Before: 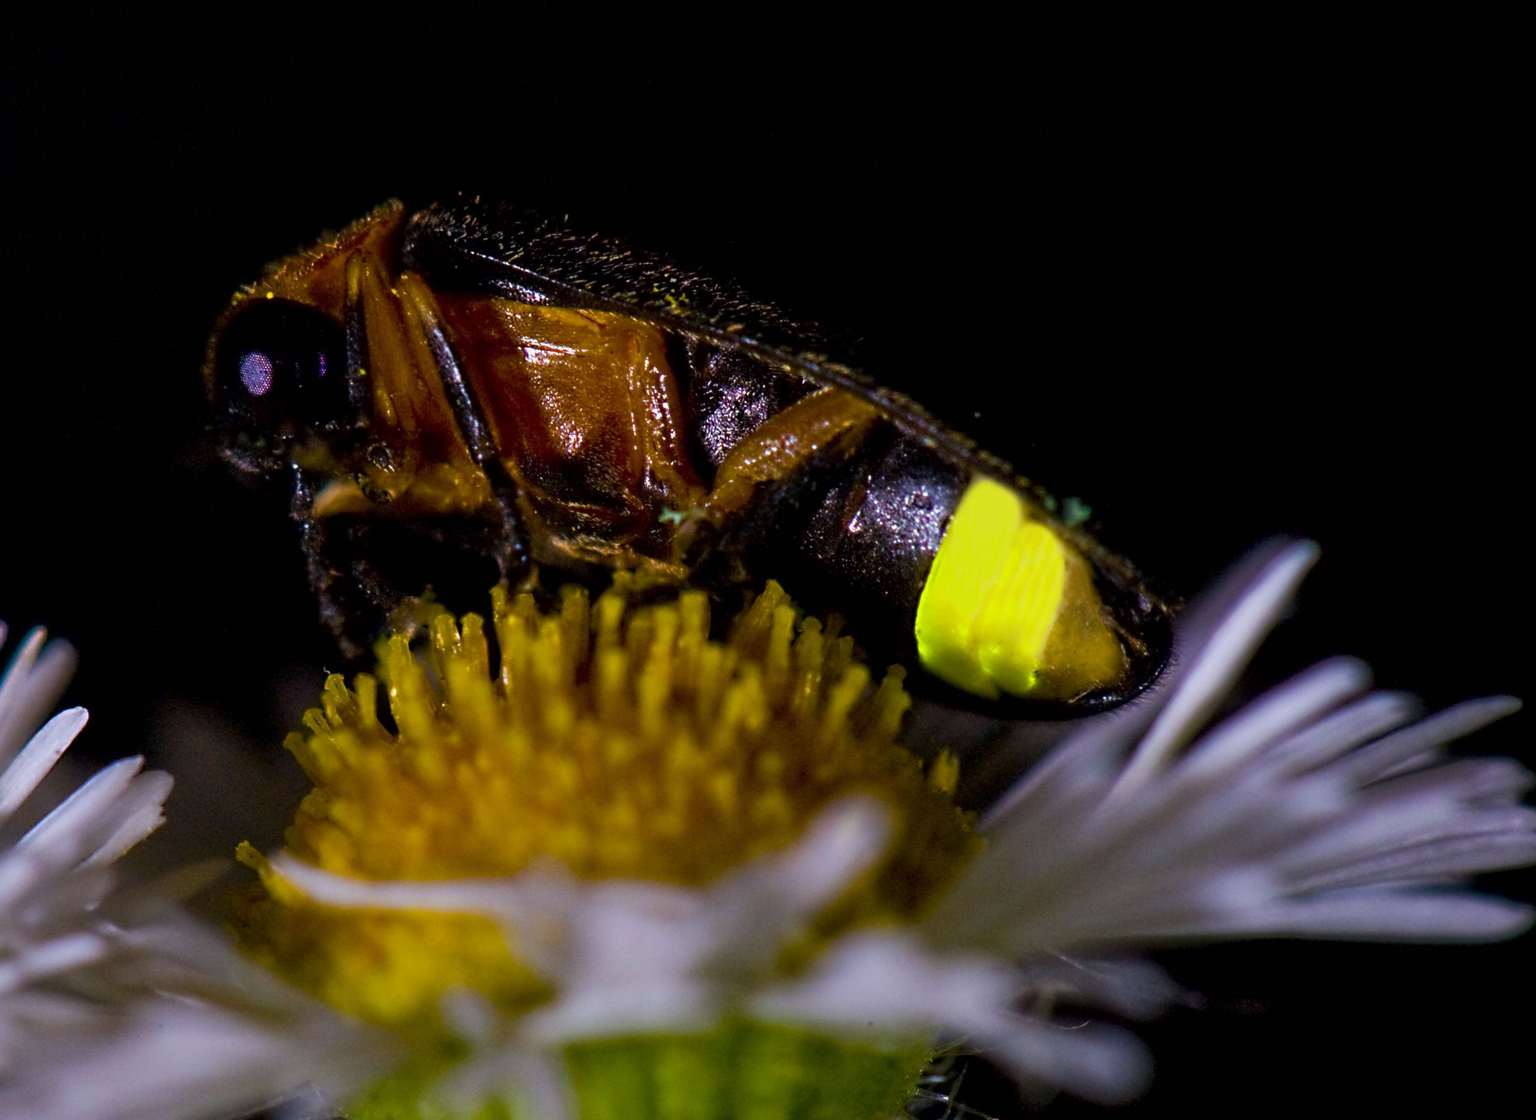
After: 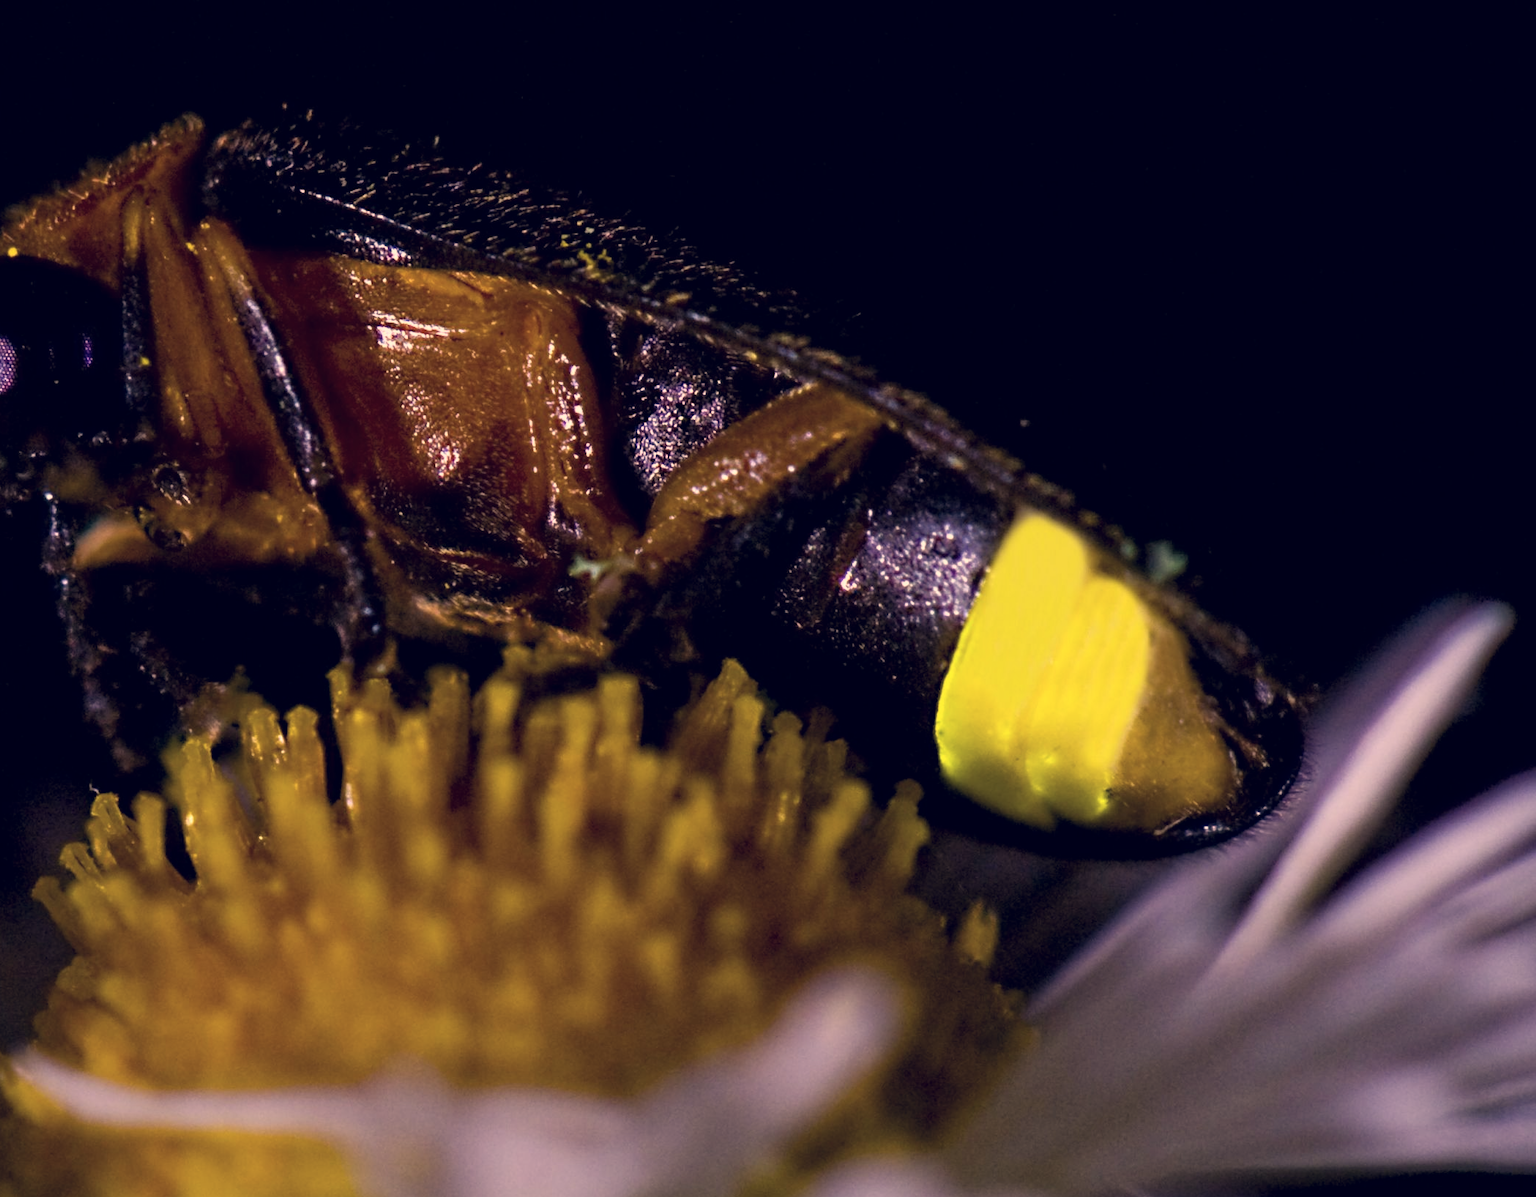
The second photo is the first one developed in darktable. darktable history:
crop and rotate: left 17.046%, top 10.659%, right 12.989%, bottom 14.553%
color correction: highlights a* 19.59, highlights b* 27.49, shadows a* 3.46, shadows b* -17.28, saturation 0.73
